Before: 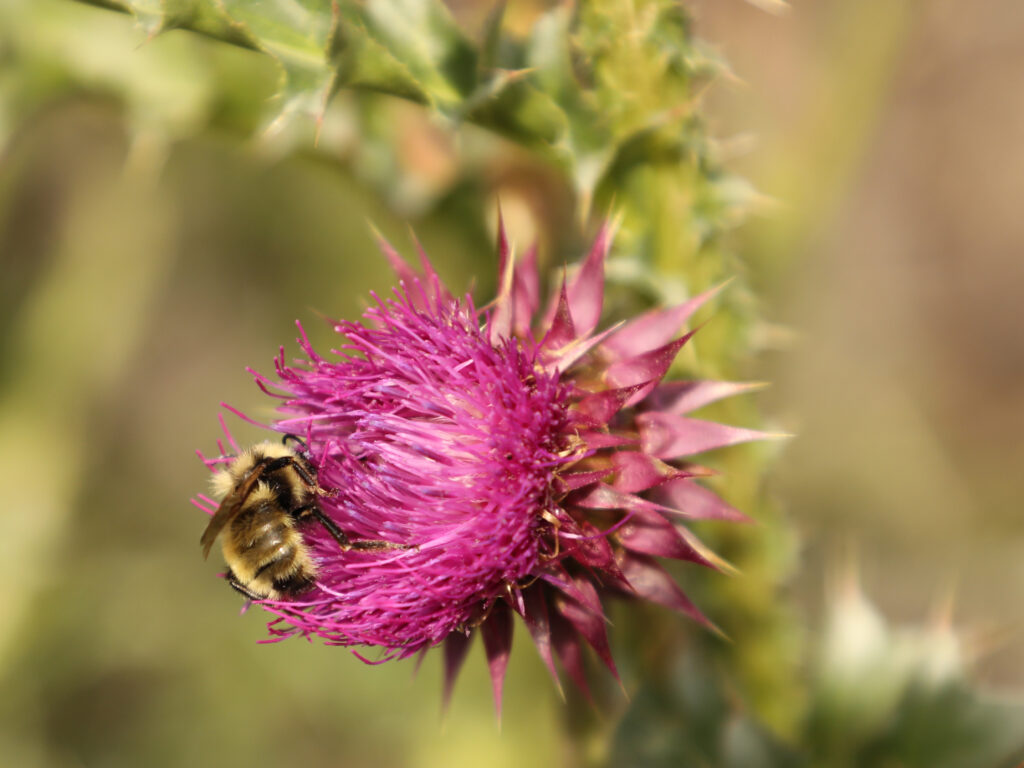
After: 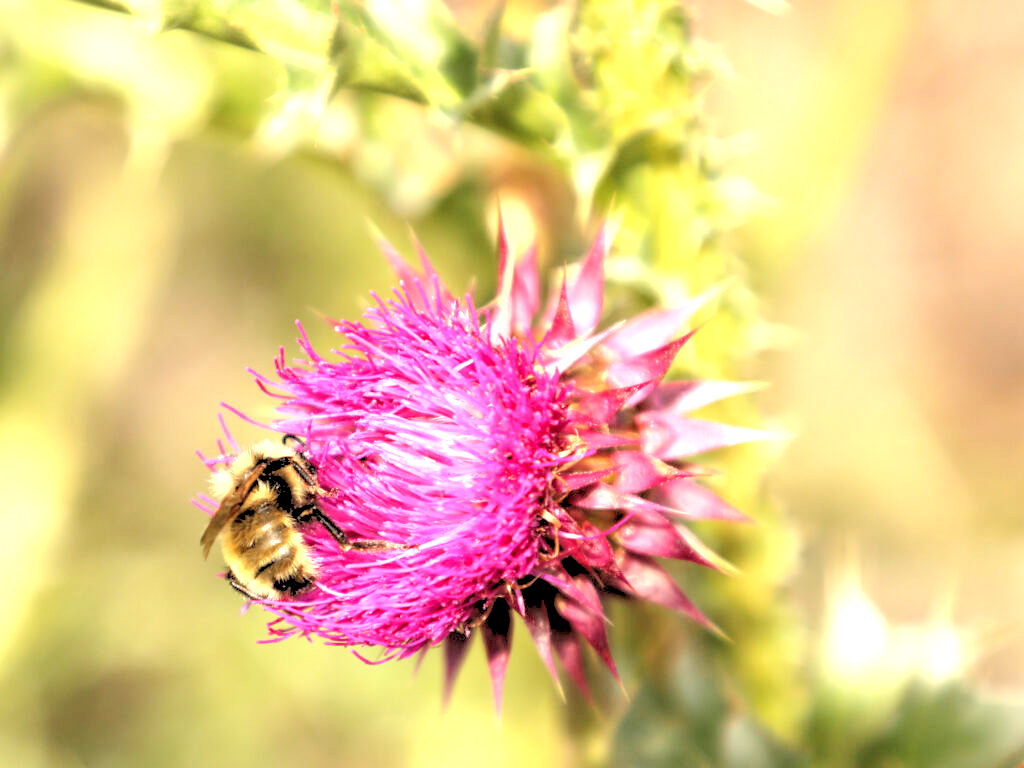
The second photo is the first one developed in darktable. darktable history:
color correction: saturation 0.99
local contrast: shadows 94%
exposure: black level correction 0, exposure 0.953 EV, compensate exposure bias true, compensate highlight preservation false
rgb levels: levels [[0.027, 0.429, 0.996], [0, 0.5, 1], [0, 0.5, 1]]
